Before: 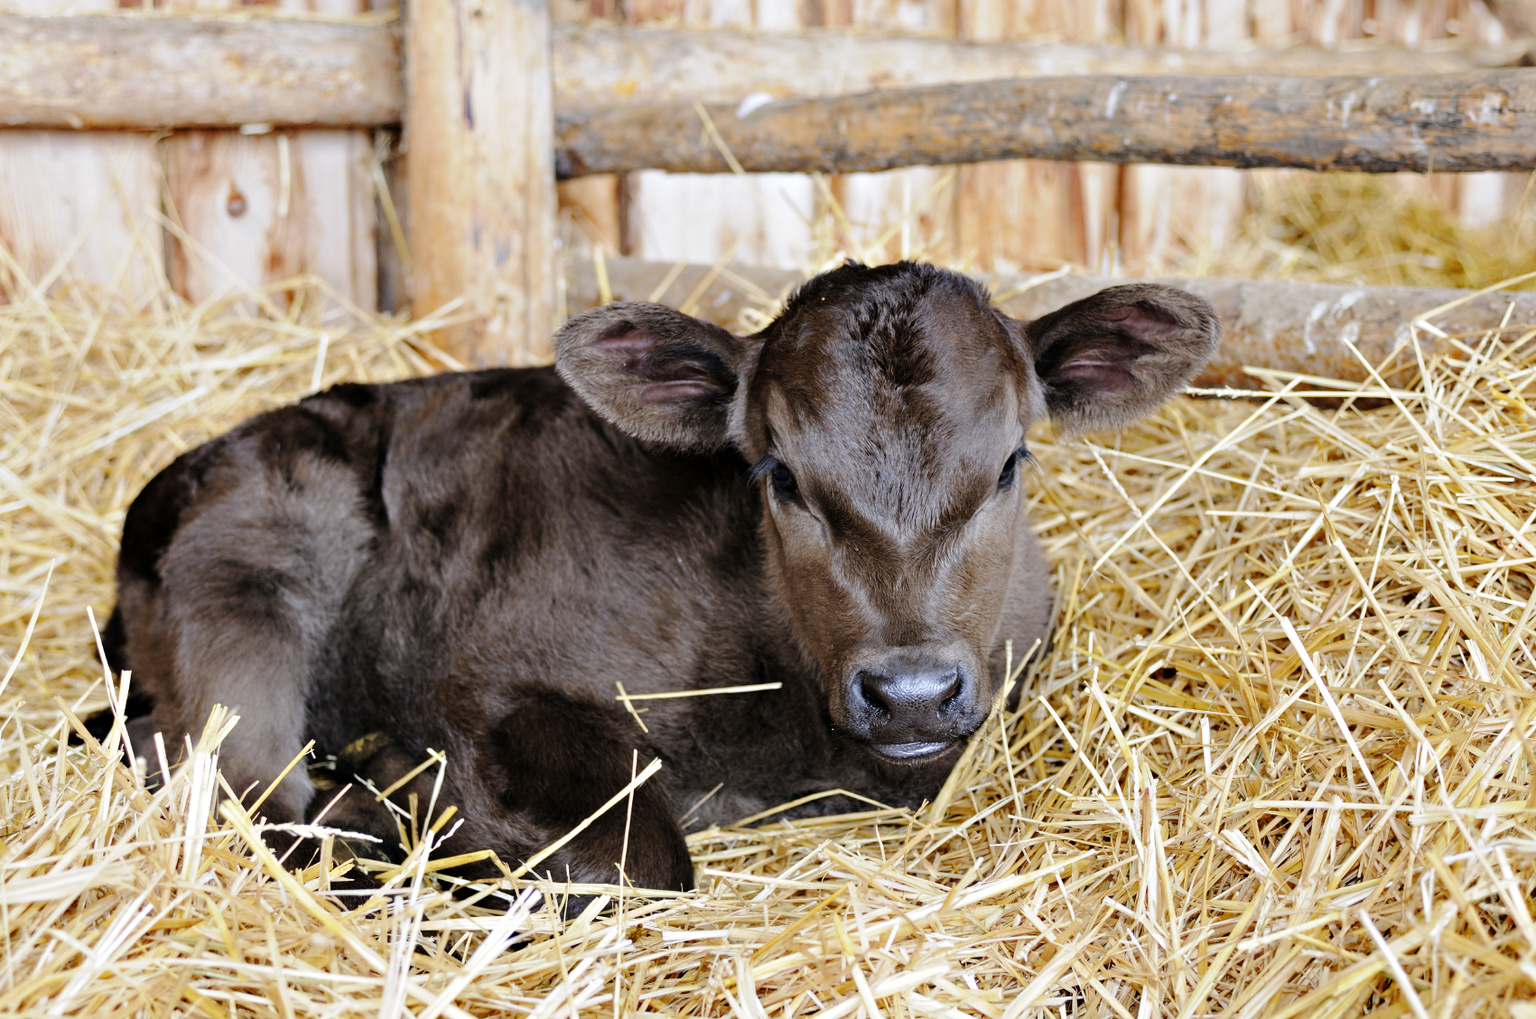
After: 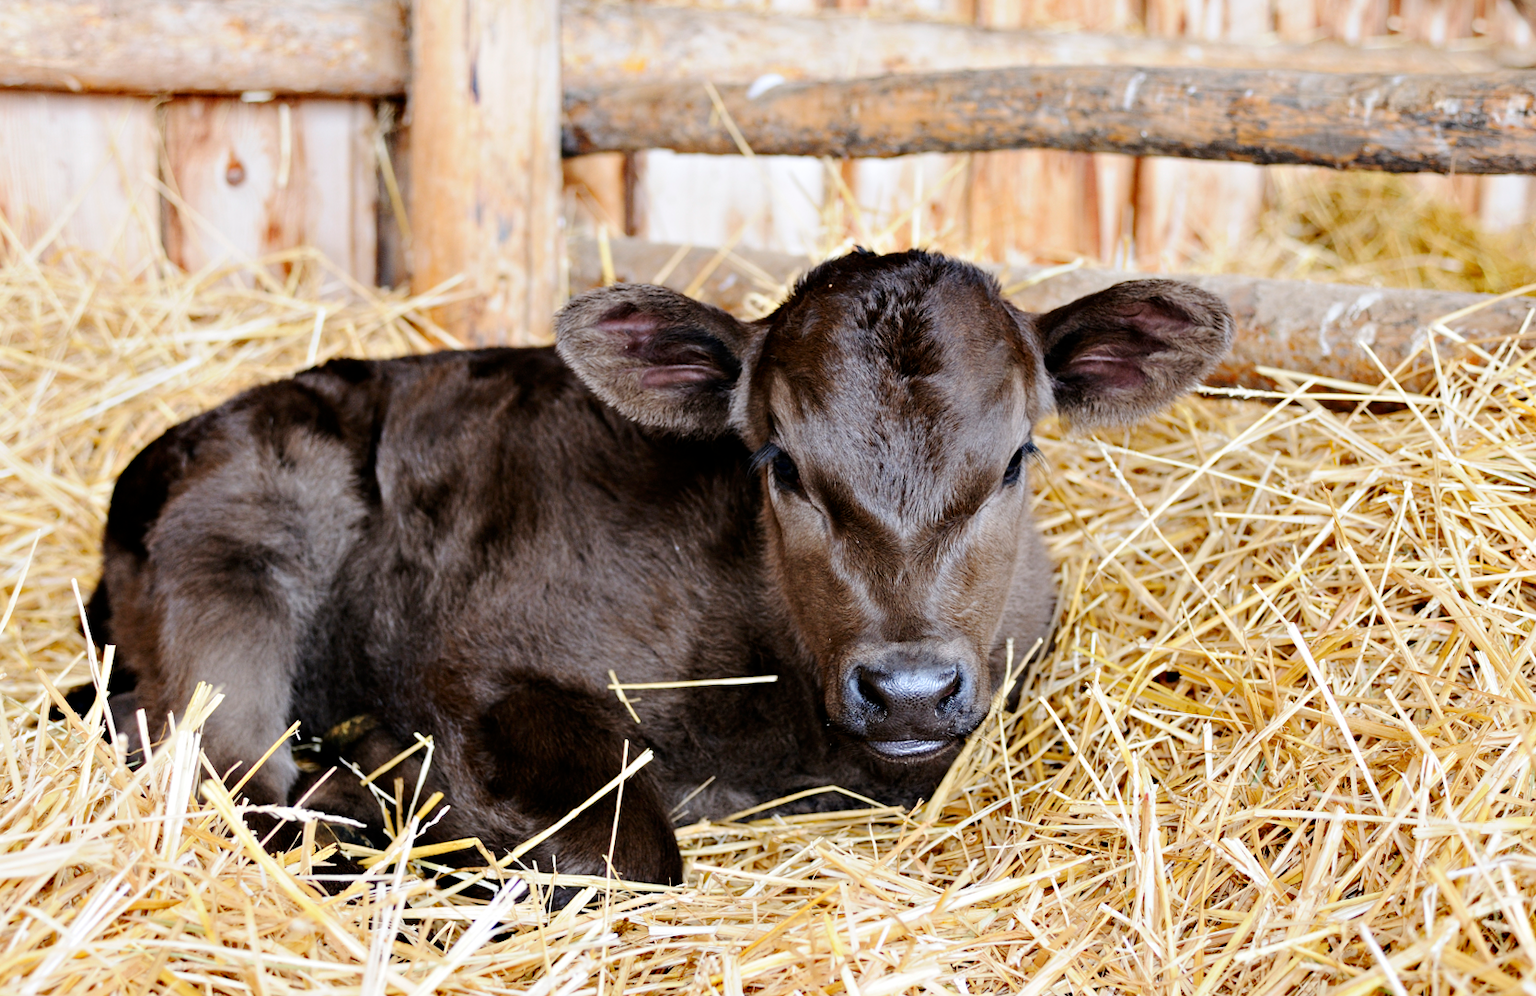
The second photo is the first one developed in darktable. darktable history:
rotate and perspective: rotation 1.57°, crop left 0.018, crop right 0.982, crop top 0.039, crop bottom 0.961
contrast brightness saturation: contrast 0.14
